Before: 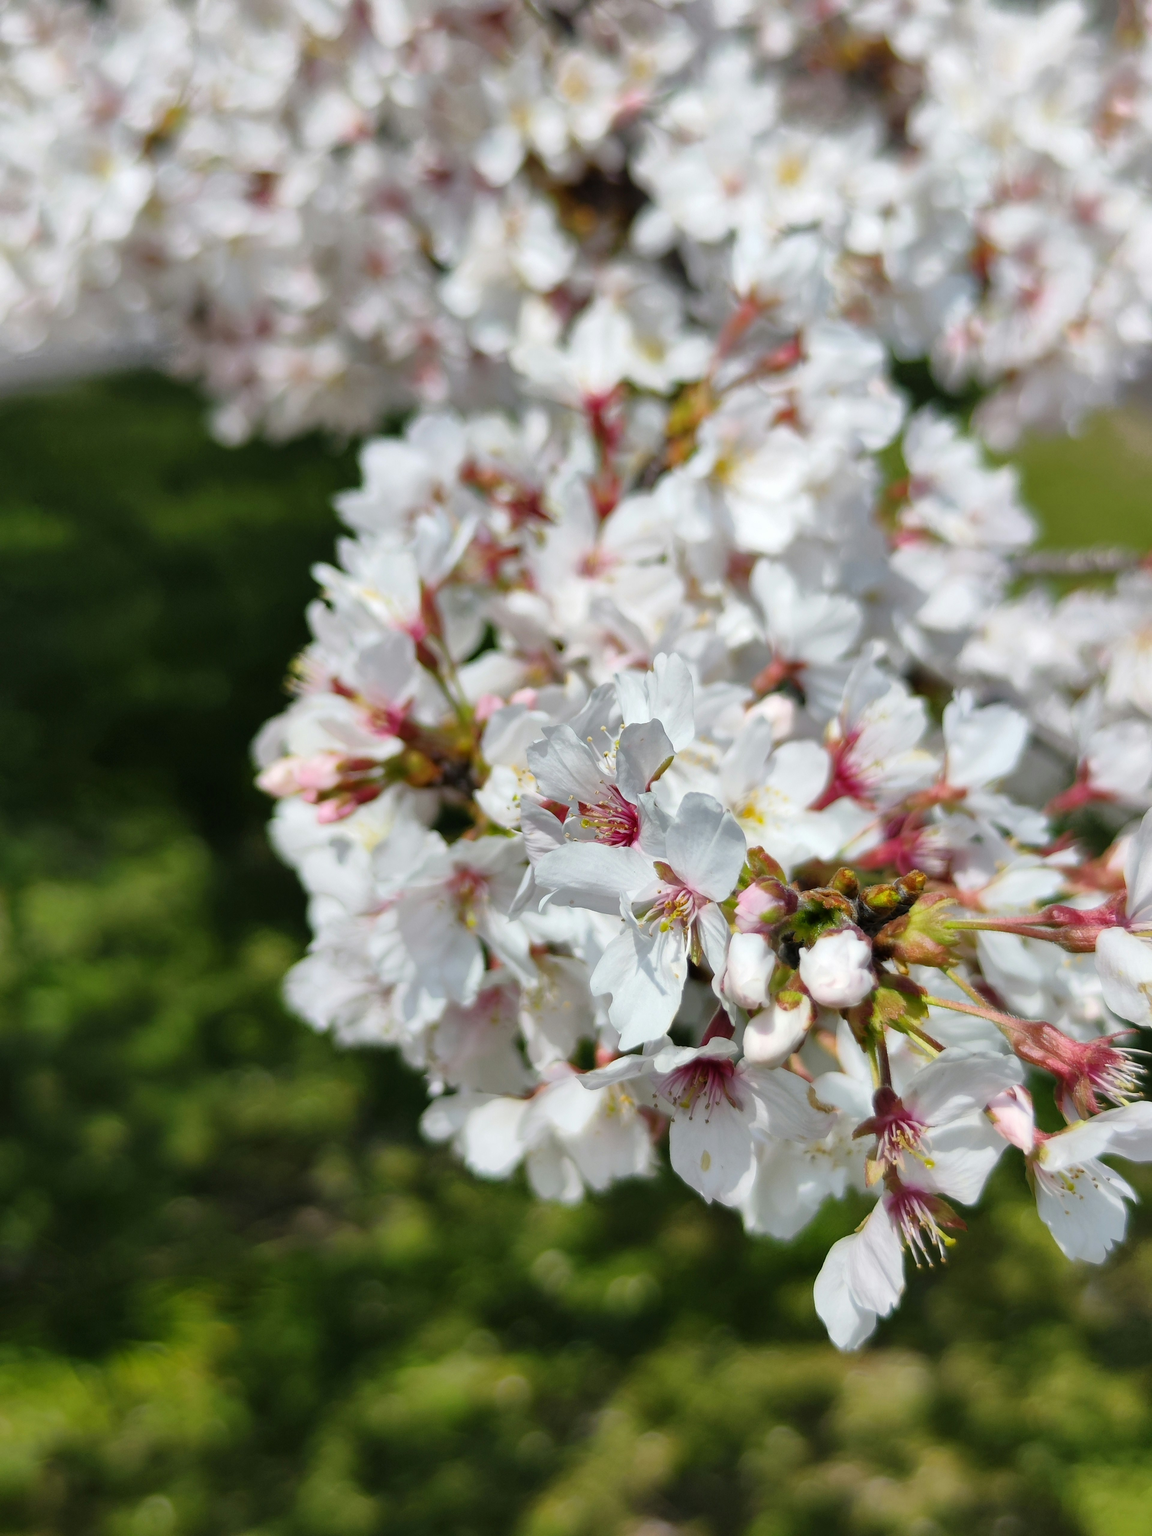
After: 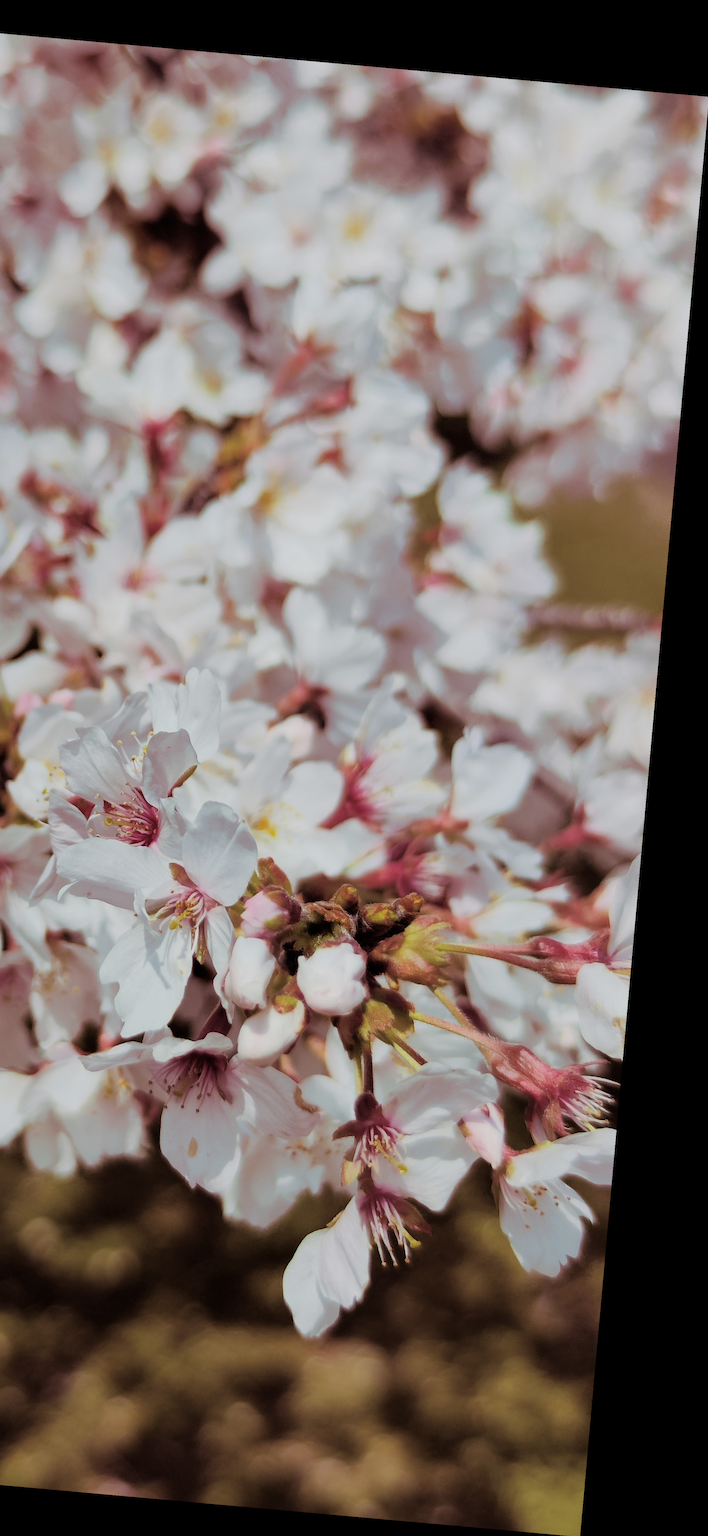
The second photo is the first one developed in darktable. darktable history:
crop: left 41.402%
tone equalizer: on, module defaults
split-toning: shadows › hue 360°
rotate and perspective: rotation 5.12°, automatic cropping off
filmic rgb: black relative exposure -7.65 EV, white relative exposure 4.56 EV, hardness 3.61
